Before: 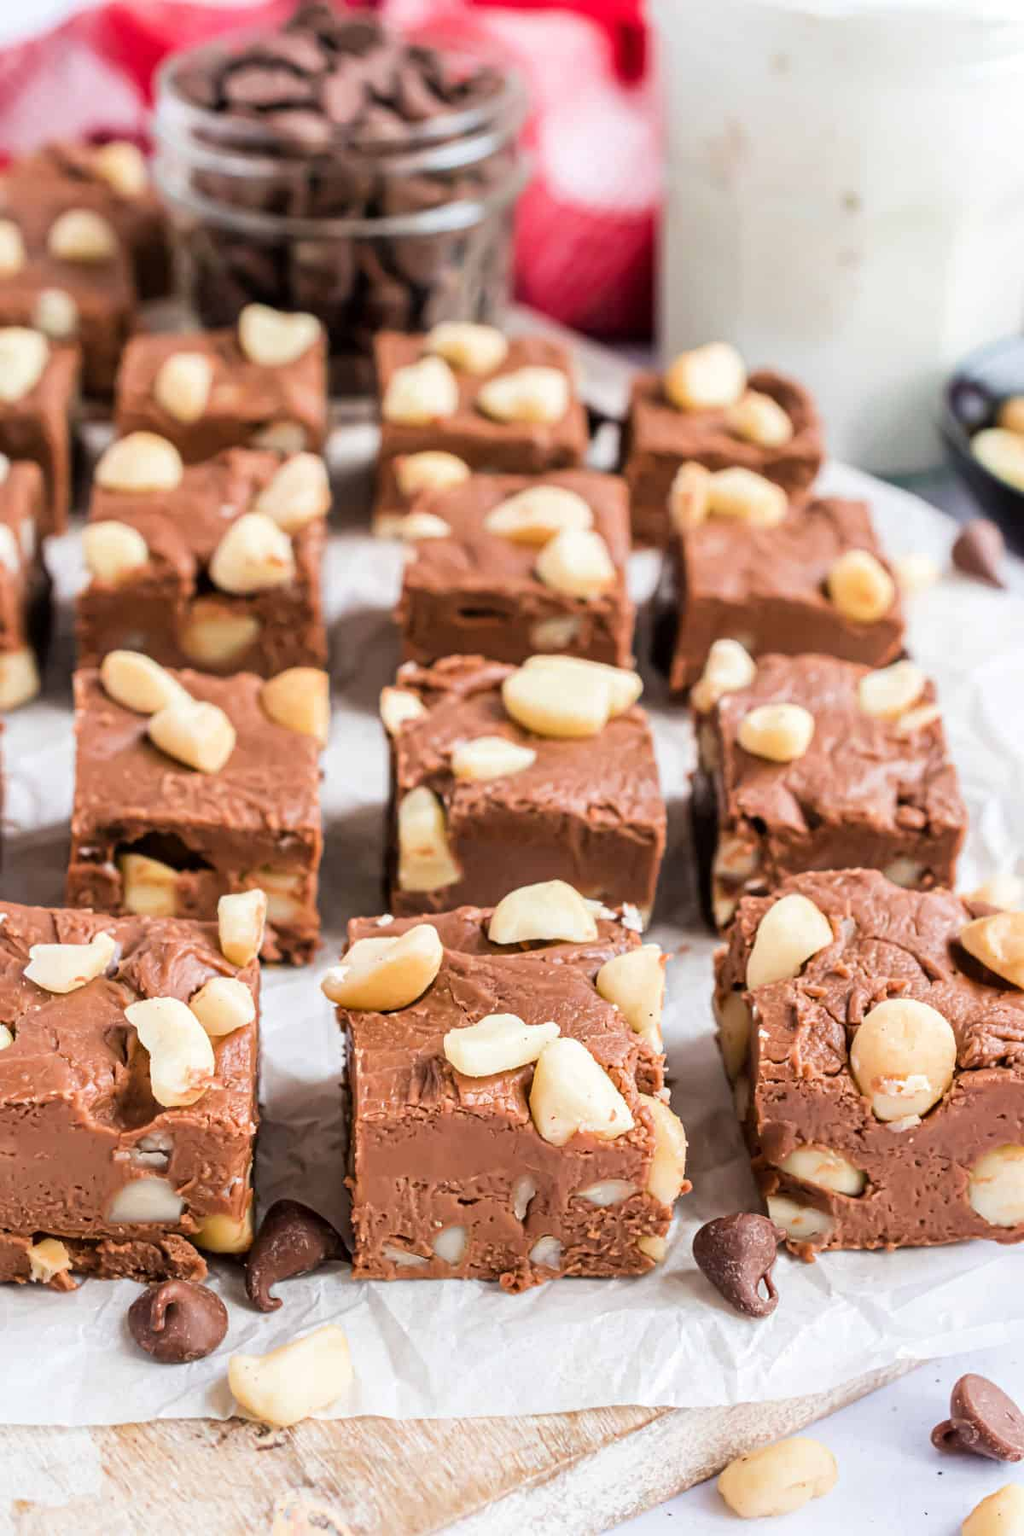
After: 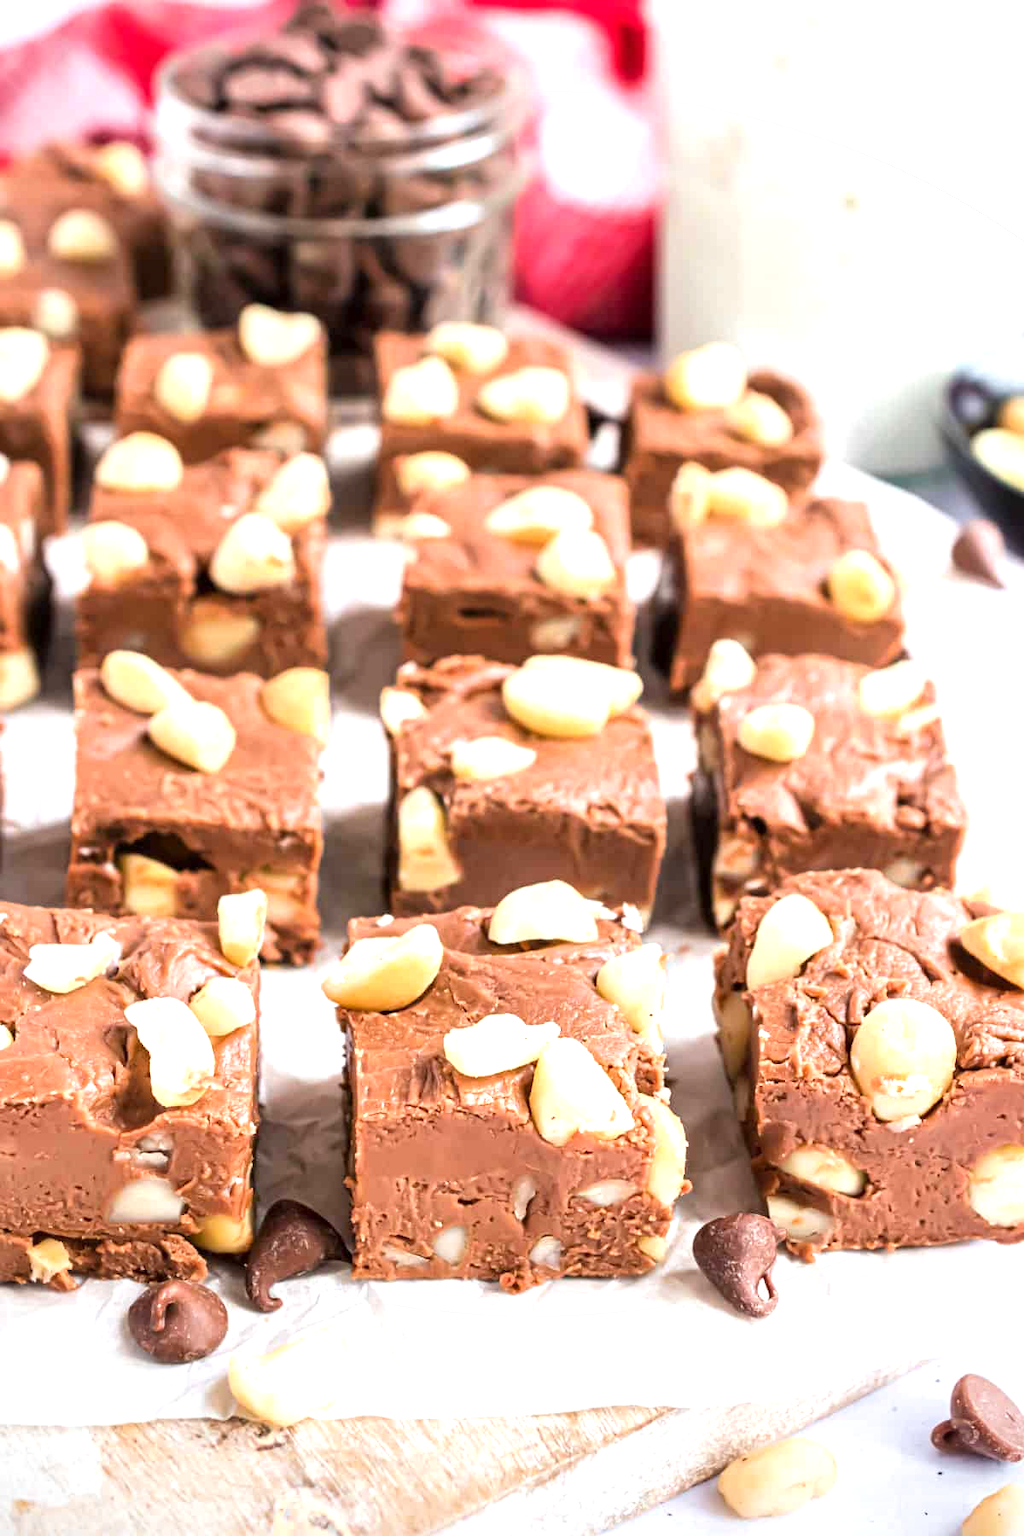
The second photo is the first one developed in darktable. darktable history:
exposure: exposure 0.77 EV, compensate highlight preservation false
vignetting: fall-off start 97.2%, brightness -0.381, saturation 0.009, center (0.041, -0.085), width/height ratio 1.181, unbound false
